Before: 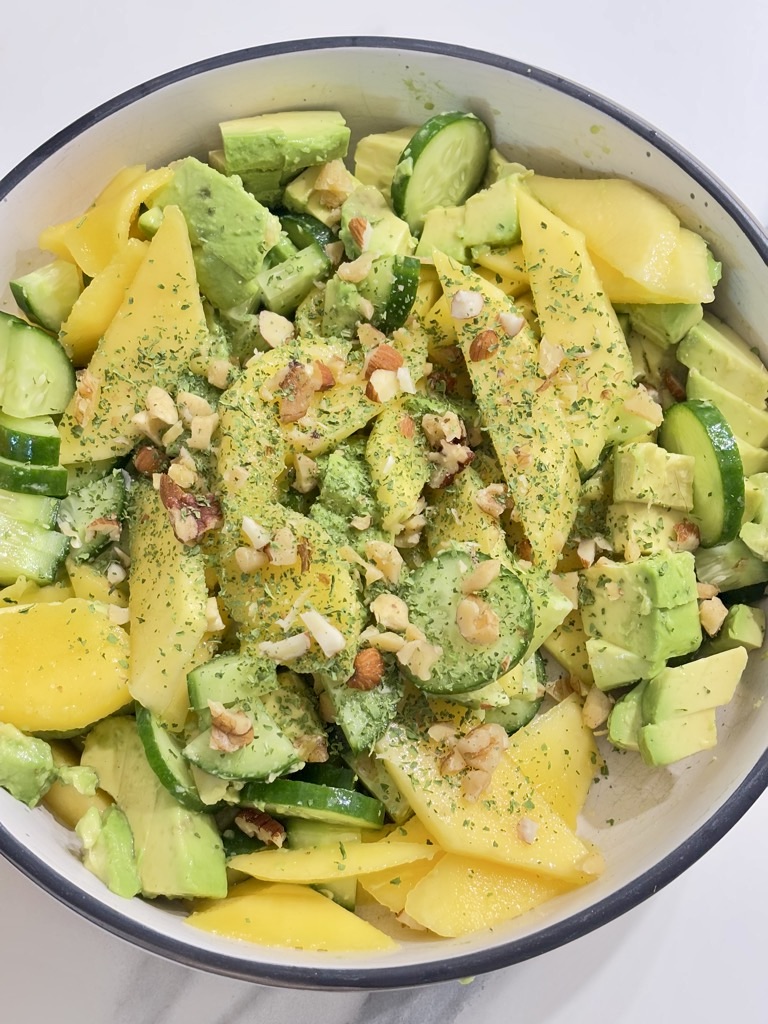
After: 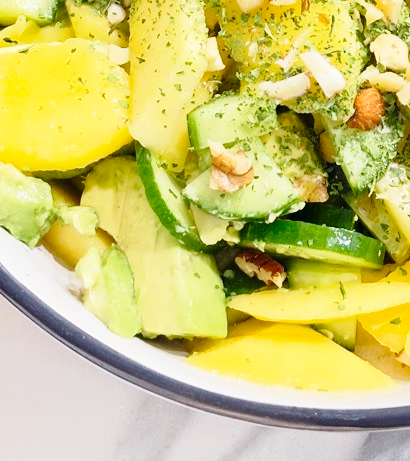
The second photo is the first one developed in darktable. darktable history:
base curve: curves: ch0 [(0, 0) (0.028, 0.03) (0.121, 0.232) (0.46, 0.748) (0.859, 0.968) (1, 1)], preserve colors none
crop and rotate: top 54.778%, right 46.61%, bottom 0.159%
